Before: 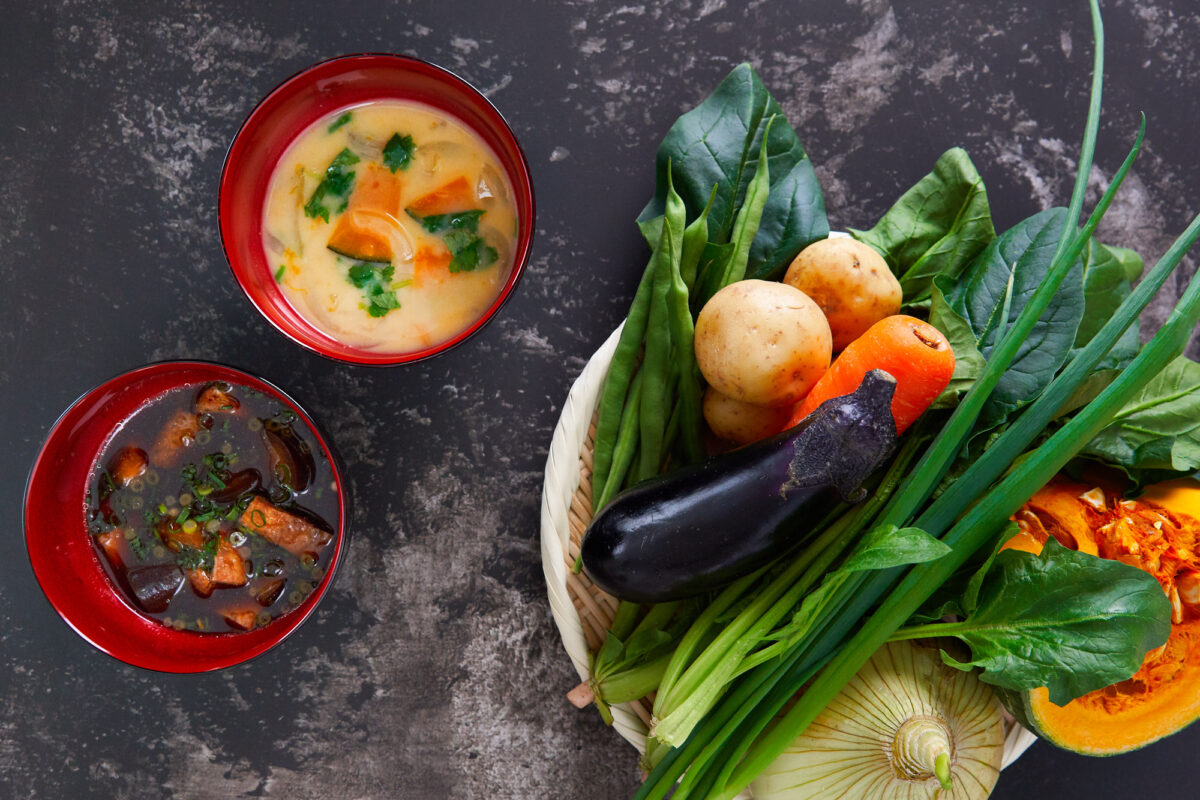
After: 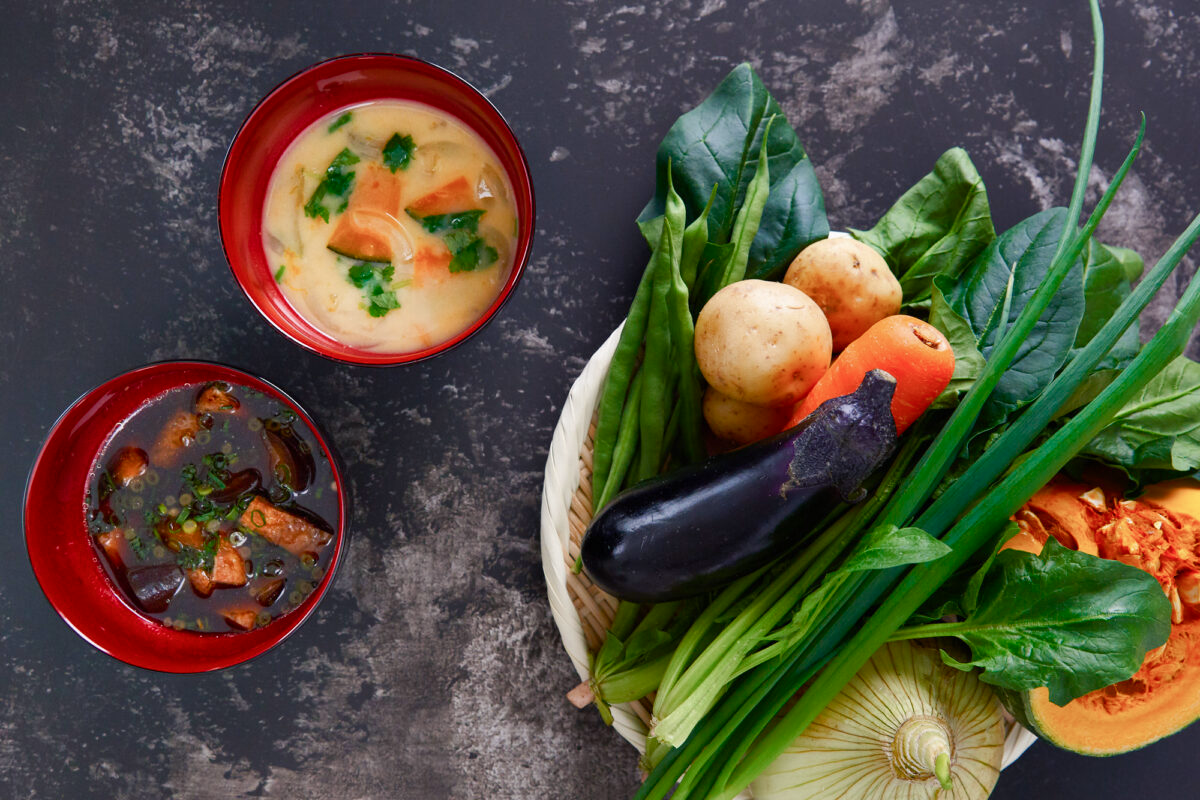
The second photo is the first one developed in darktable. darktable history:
color balance rgb: shadows lift › chroma 2.056%, shadows lift › hue 248.28°, perceptual saturation grading › global saturation 0.873%, perceptual saturation grading › highlights -30.06%, perceptual saturation grading › shadows 19.402%, global vibrance 20%
